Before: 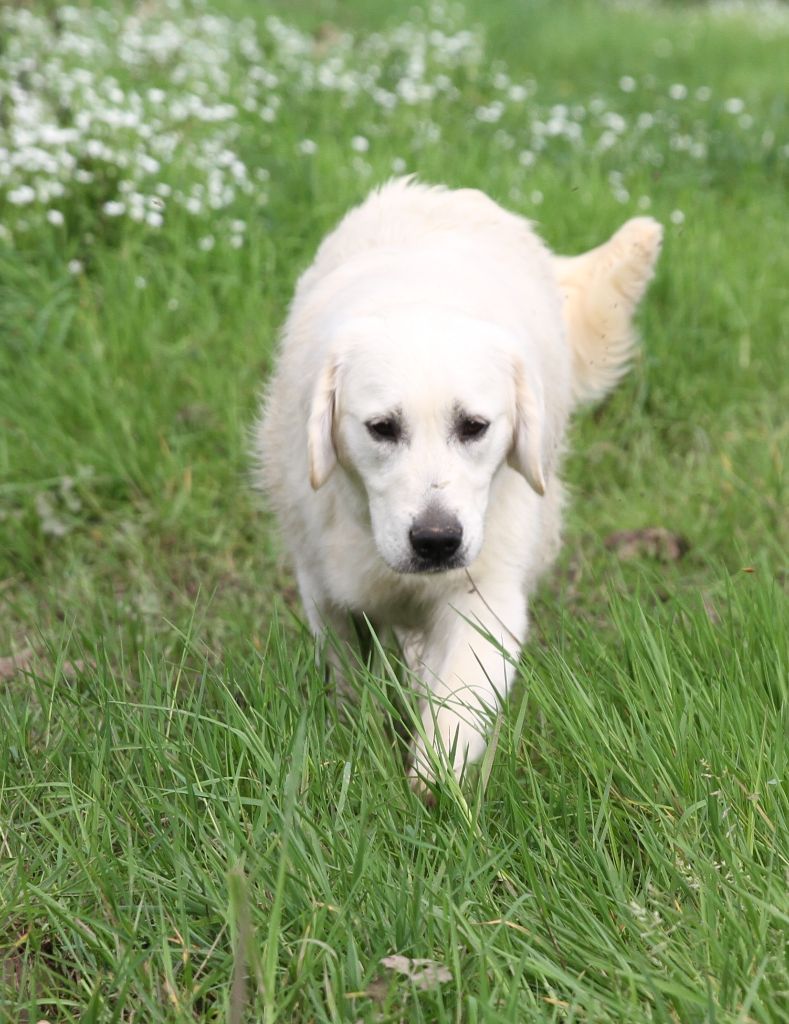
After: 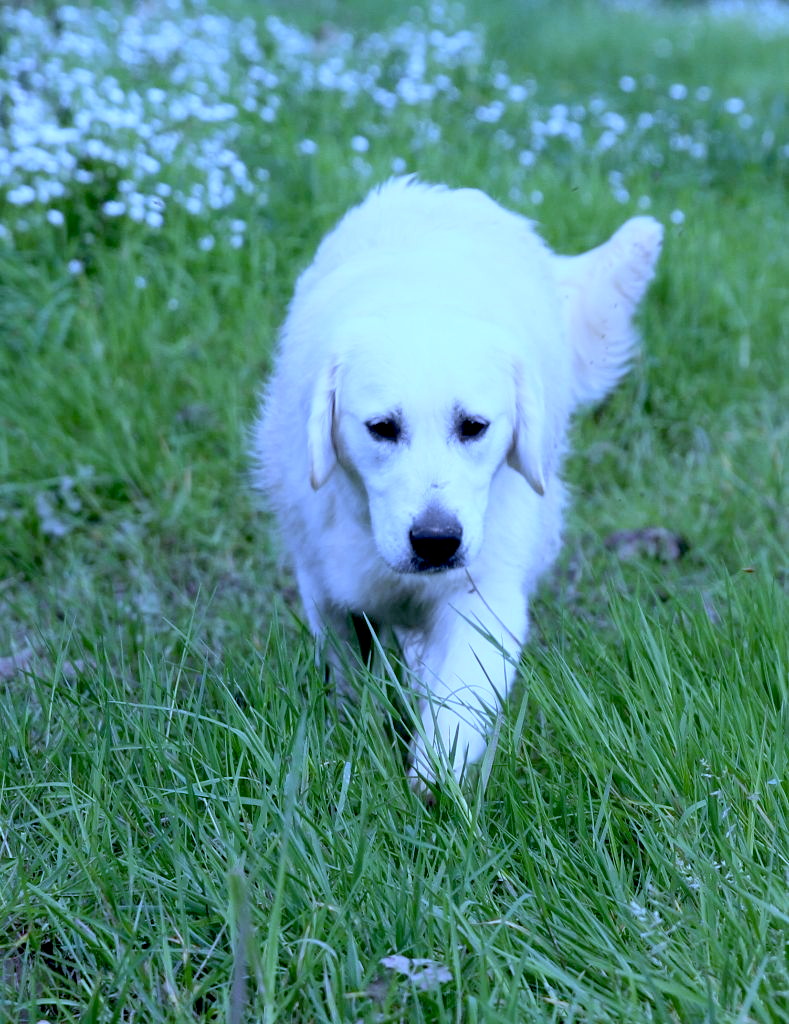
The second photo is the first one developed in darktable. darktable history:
exposure: black level correction 0.029, exposure -0.073 EV, compensate highlight preservation false
white balance: red 0.766, blue 1.537
